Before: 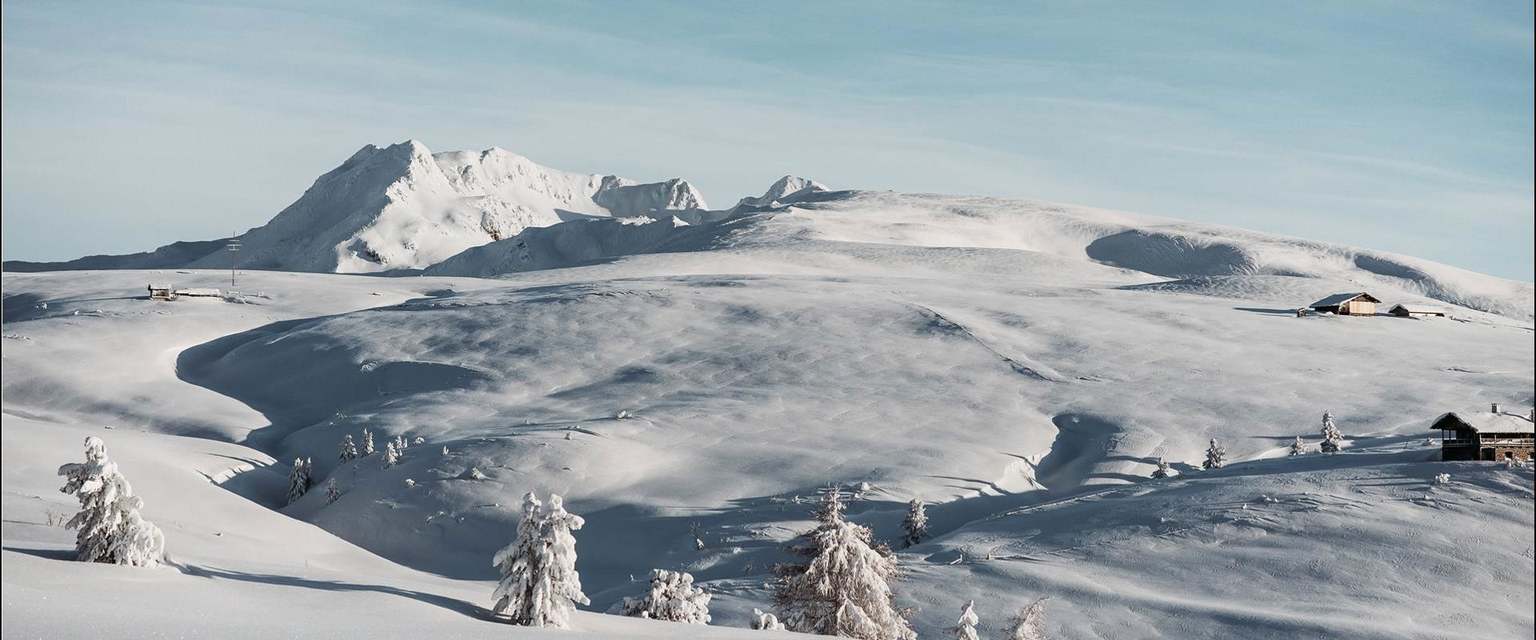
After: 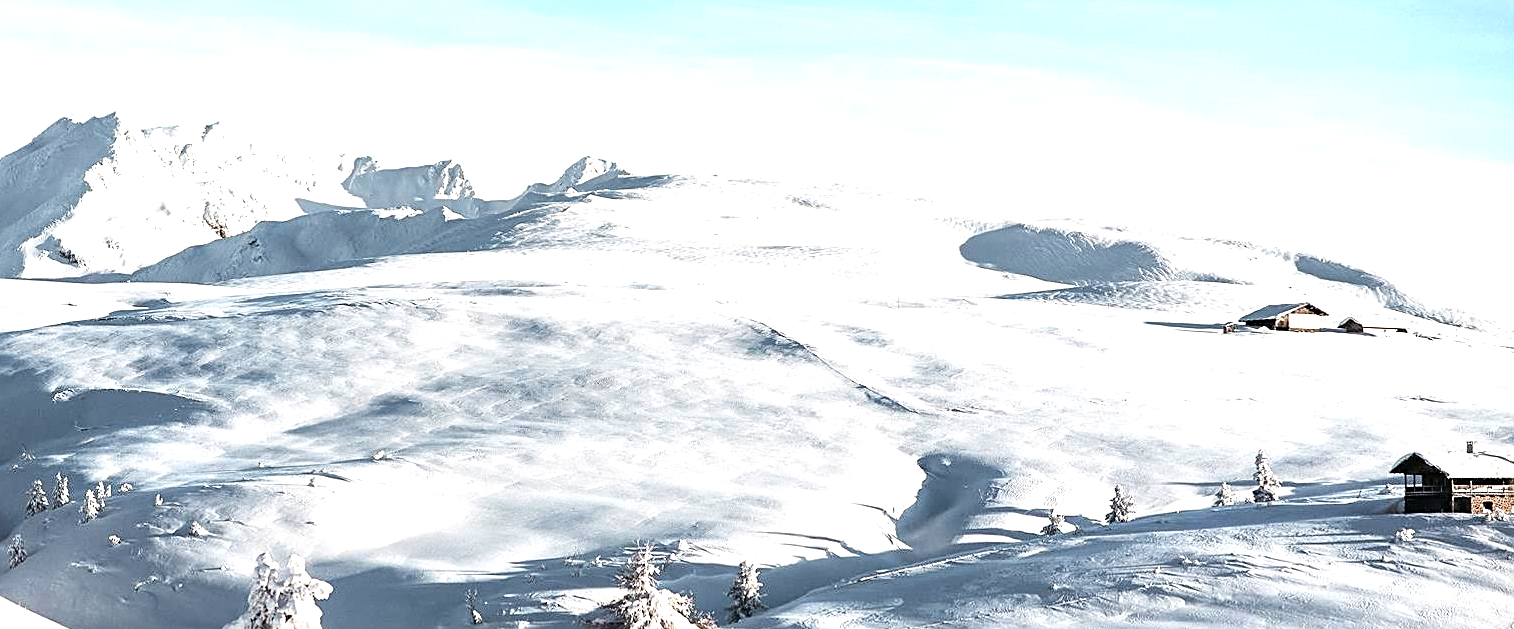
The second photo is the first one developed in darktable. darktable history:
exposure: black level correction 0, exposure 0.7 EV, compensate exposure bias true, compensate highlight preservation false
tone equalizer: -8 EV 0.001 EV, -7 EV -0.002 EV, -6 EV 0.002 EV, -5 EV -0.03 EV, -4 EV -0.116 EV, -3 EV -0.169 EV, -2 EV 0.24 EV, -1 EV 0.702 EV, +0 EV 0.493 EV
sharpen: on, module defaults
crop and rotate: left 20.74%, top 7.912%, right 0.375%, bottom 13.378%
